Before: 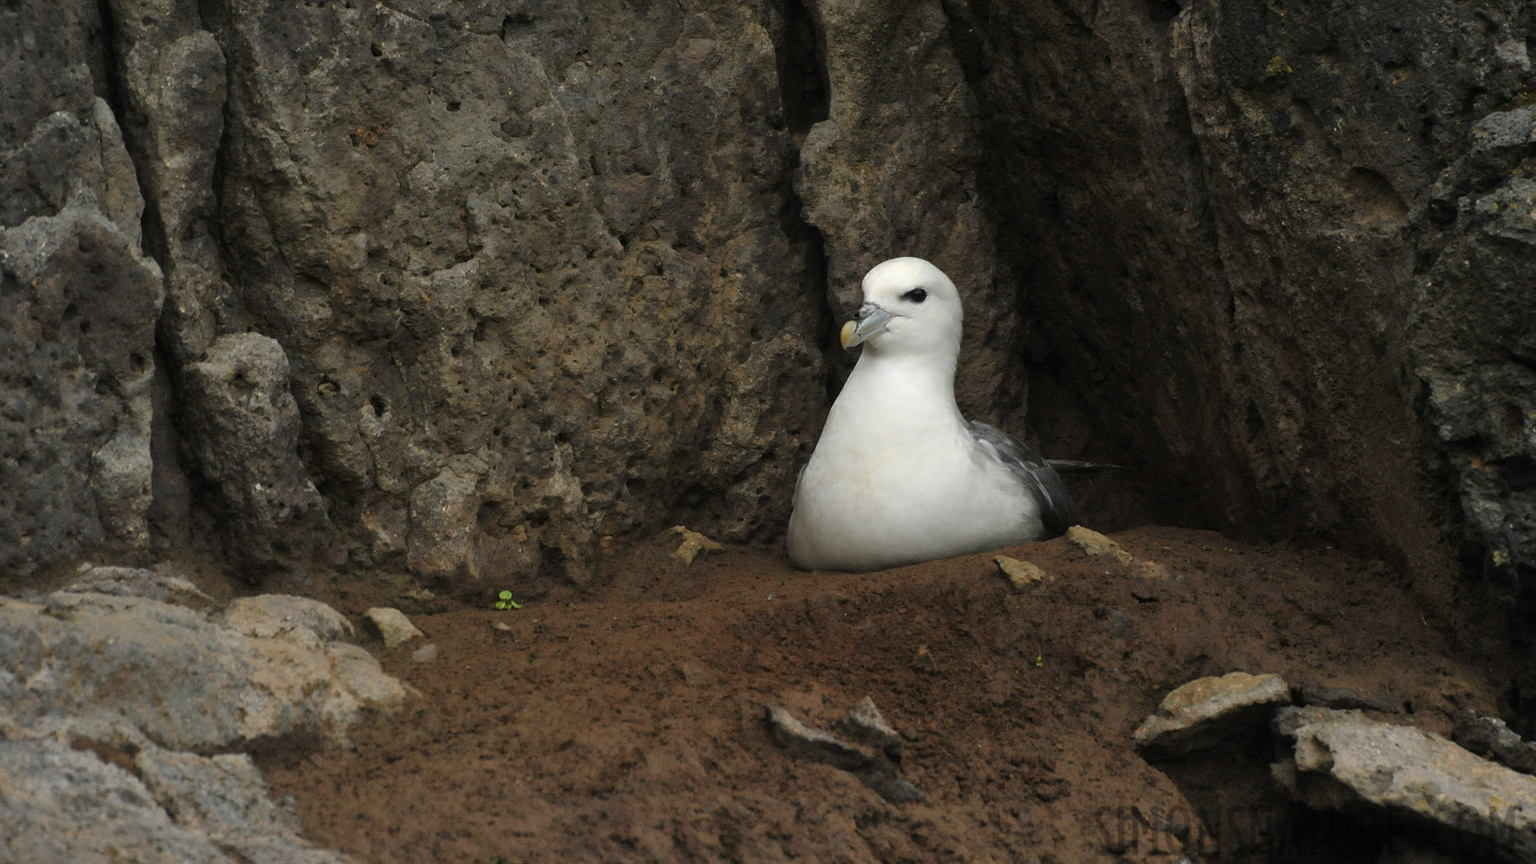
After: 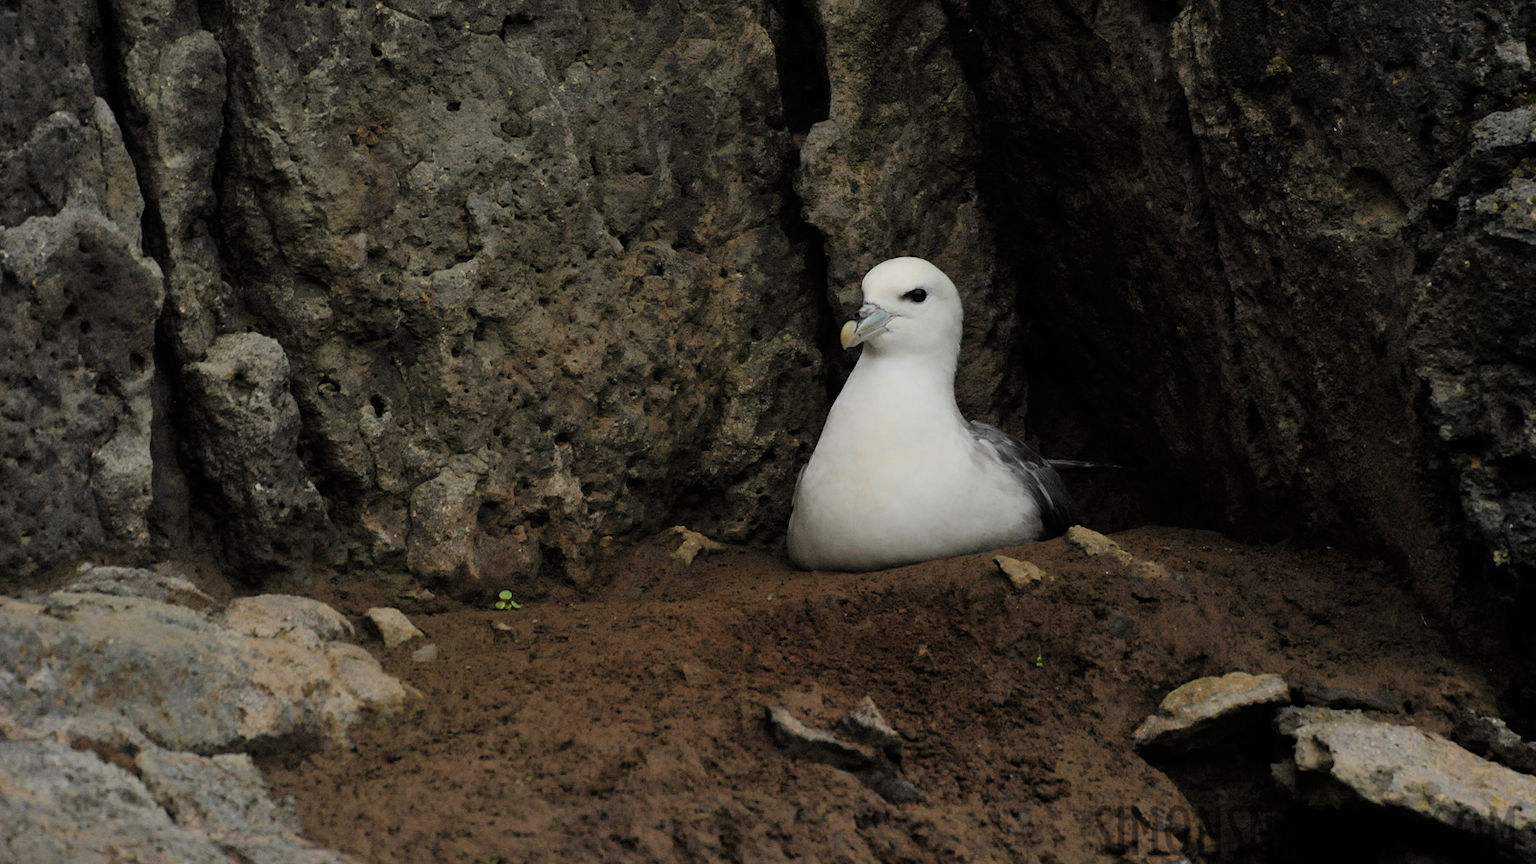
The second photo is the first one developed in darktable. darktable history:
filmic rgb: black relative exposure -7.65 EV, white relative exposure 4.56 EV, hardness 3.61, contrast 1.054, color science v6 (2022)
